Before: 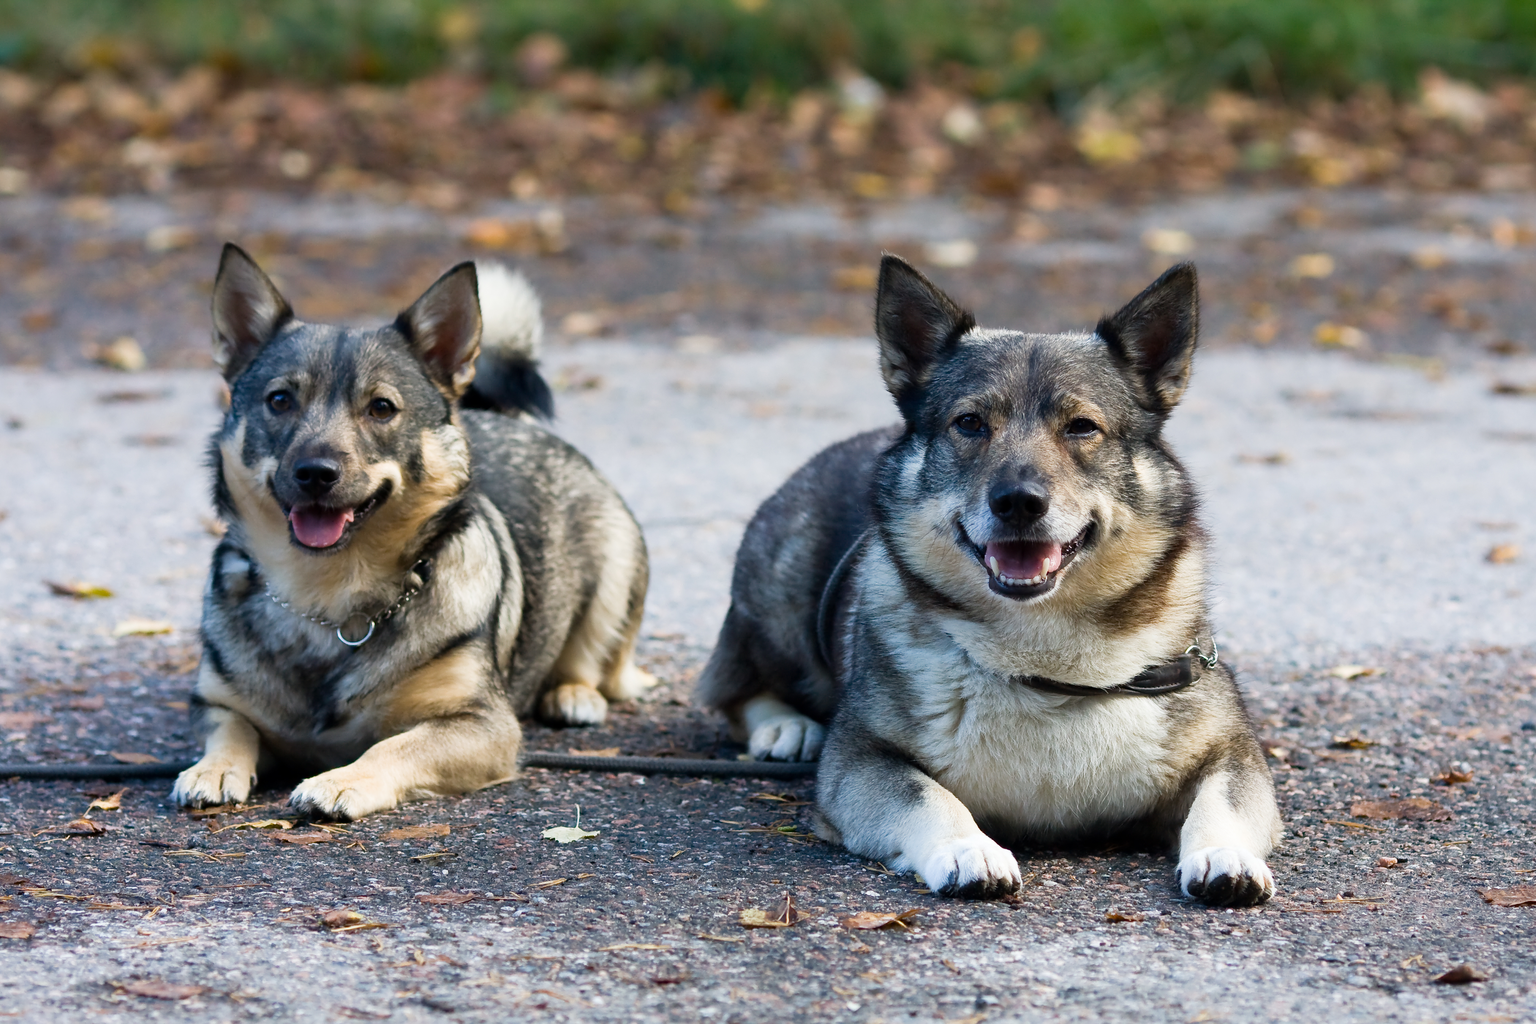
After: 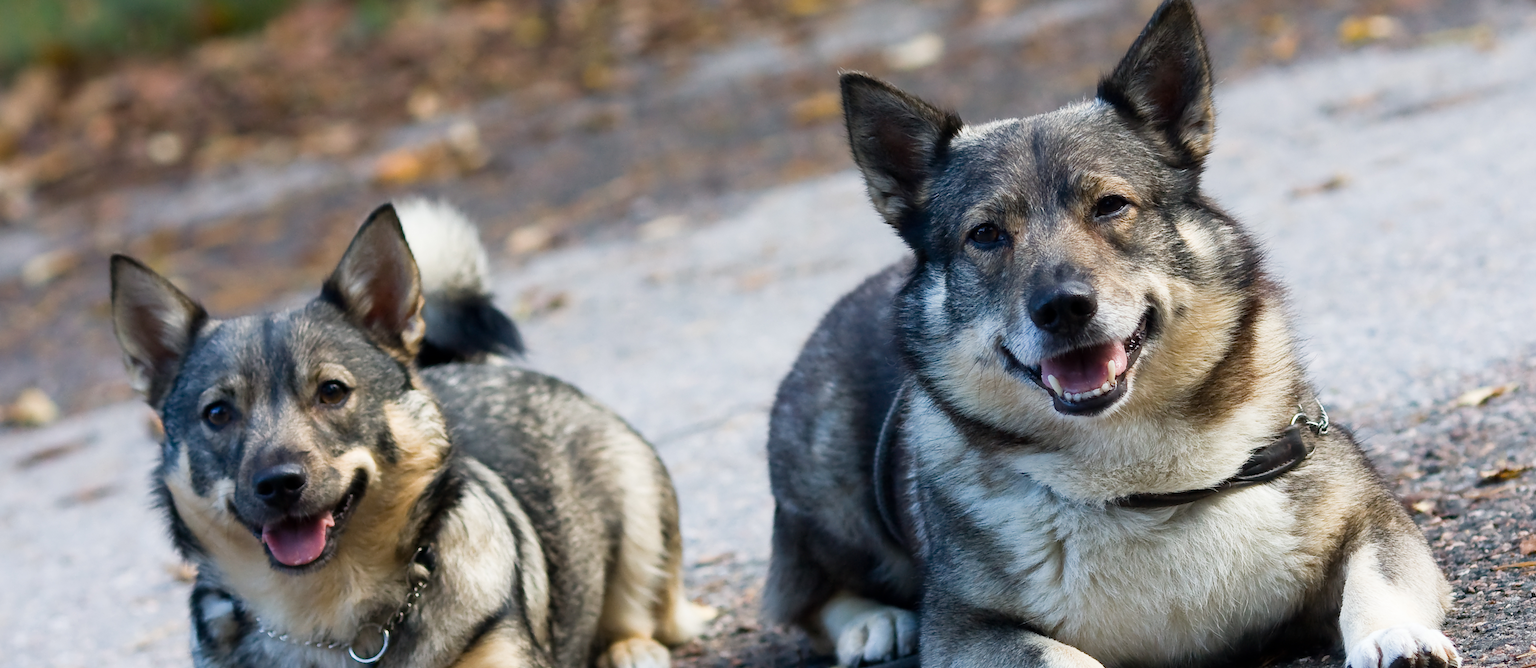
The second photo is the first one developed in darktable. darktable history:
rotate and perspective: rotation -14.8°, crop left 0.1, crop right 0.903, crop top 0.25, crop bottom 0.748
crop and rotate: angle 0.2°, left 0.275%, right 3.127%, bottom 14.18%
